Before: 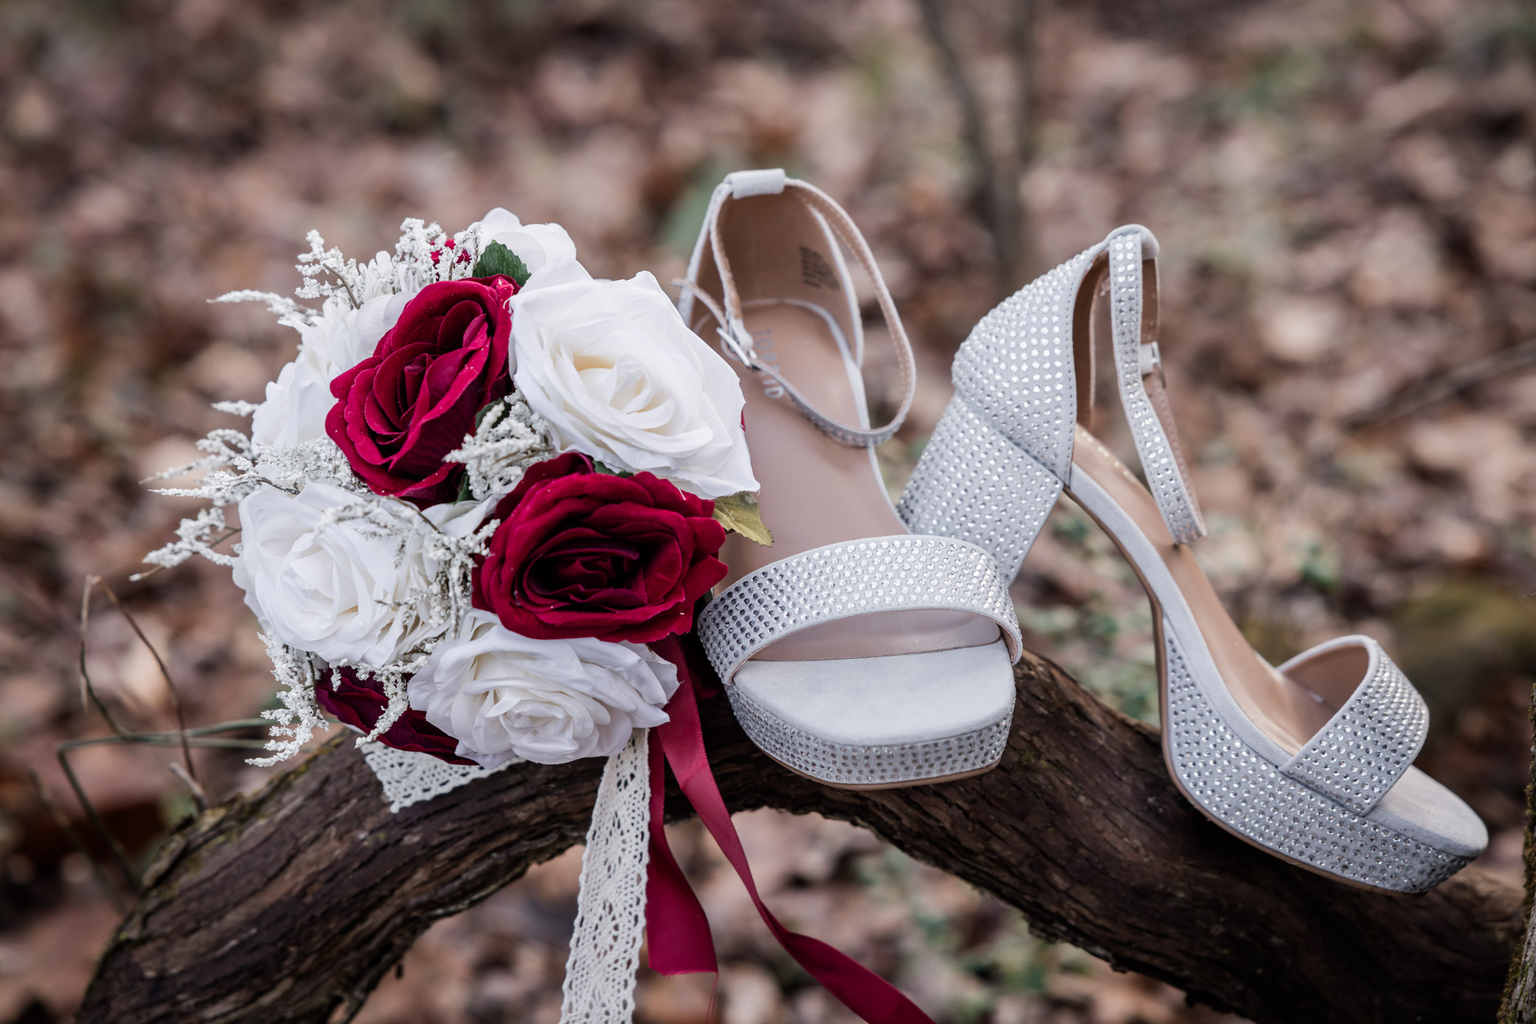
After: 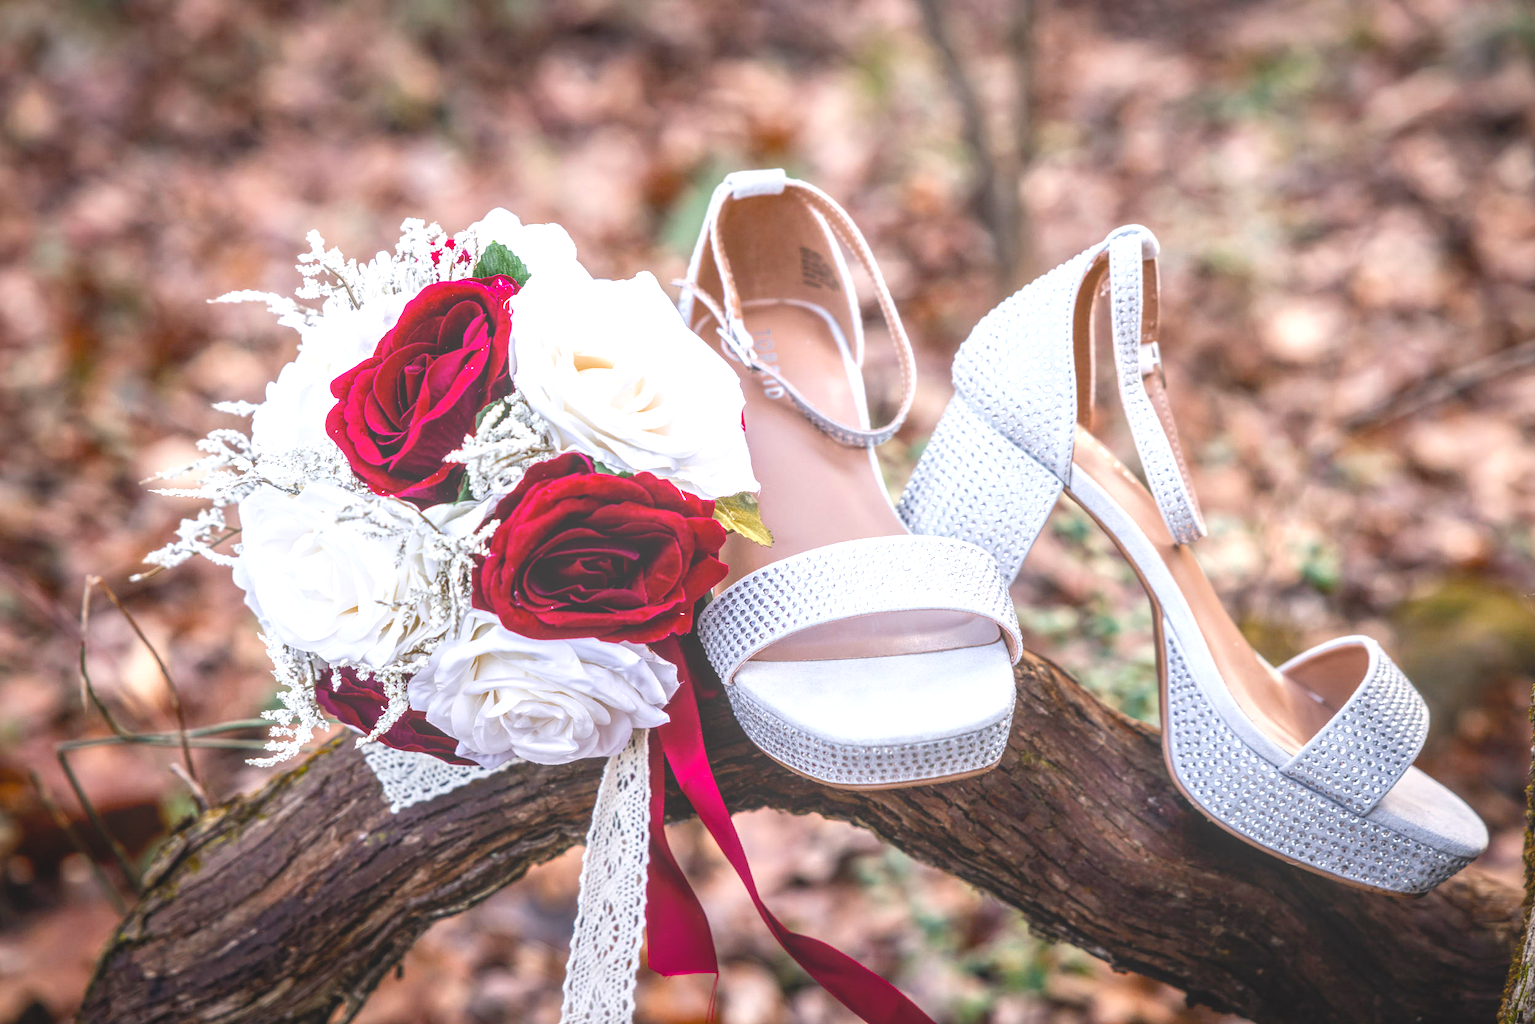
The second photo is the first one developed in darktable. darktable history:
exposure: black level correction 0, exposure 1.001 EV, compensate highlight preservation false
local contrast: highlights 72%, shadows 18%, midtone range 0.192
color balance rgb: perceptual saturation grading › global saturation 31.232%, saturation formula JzAzBz (2021)
